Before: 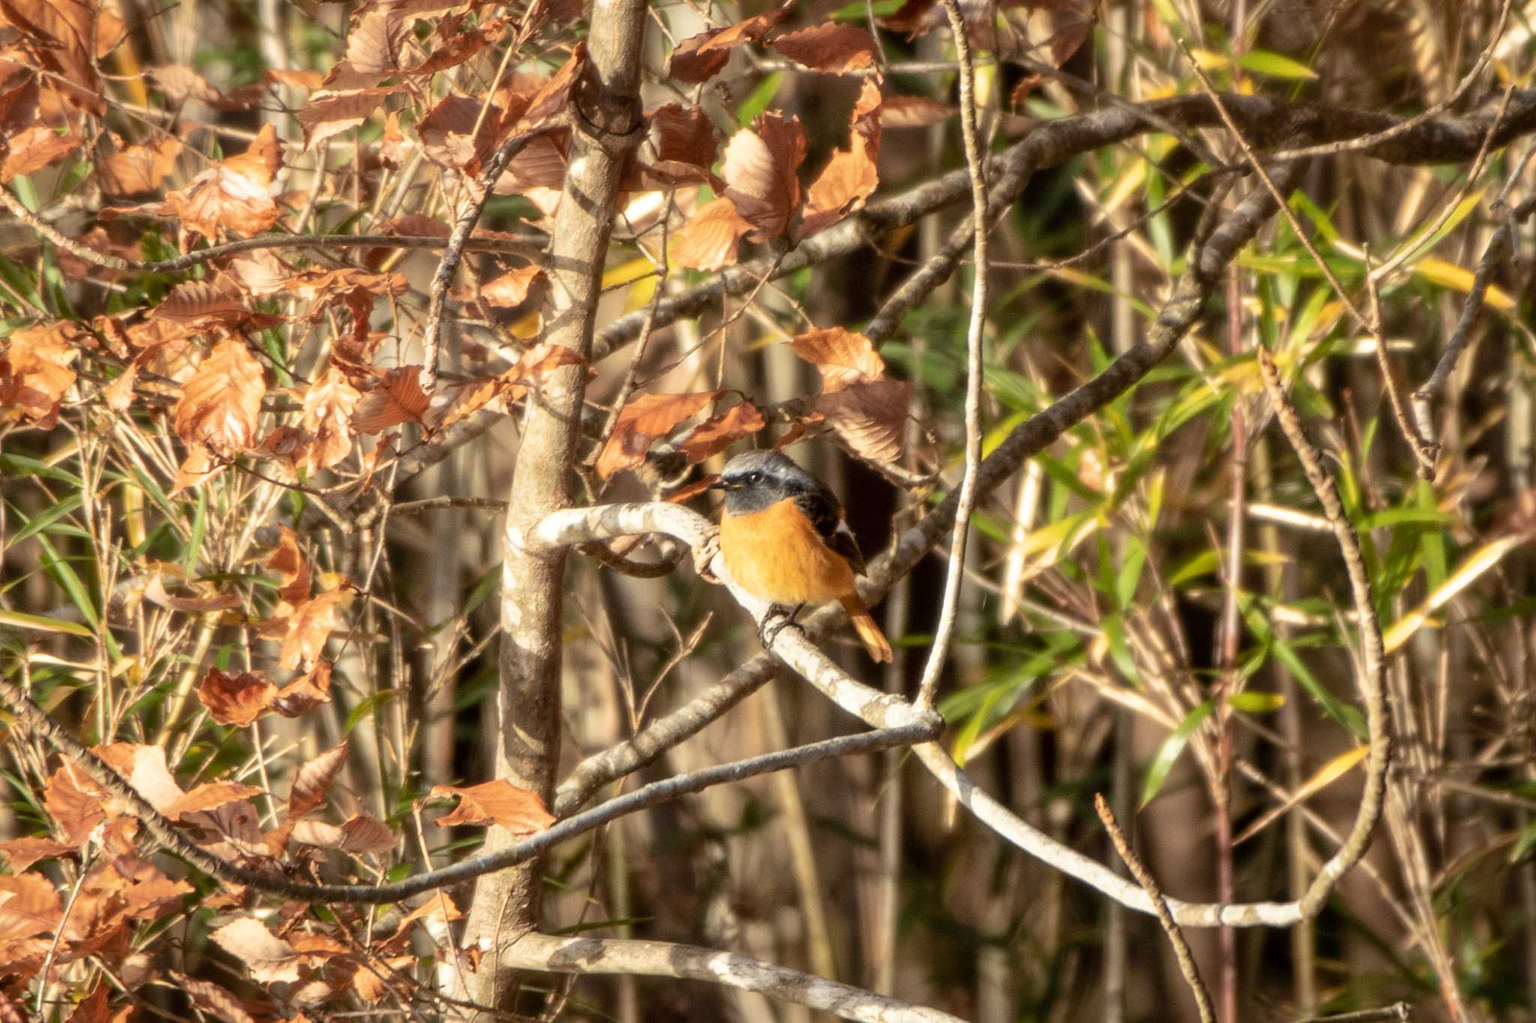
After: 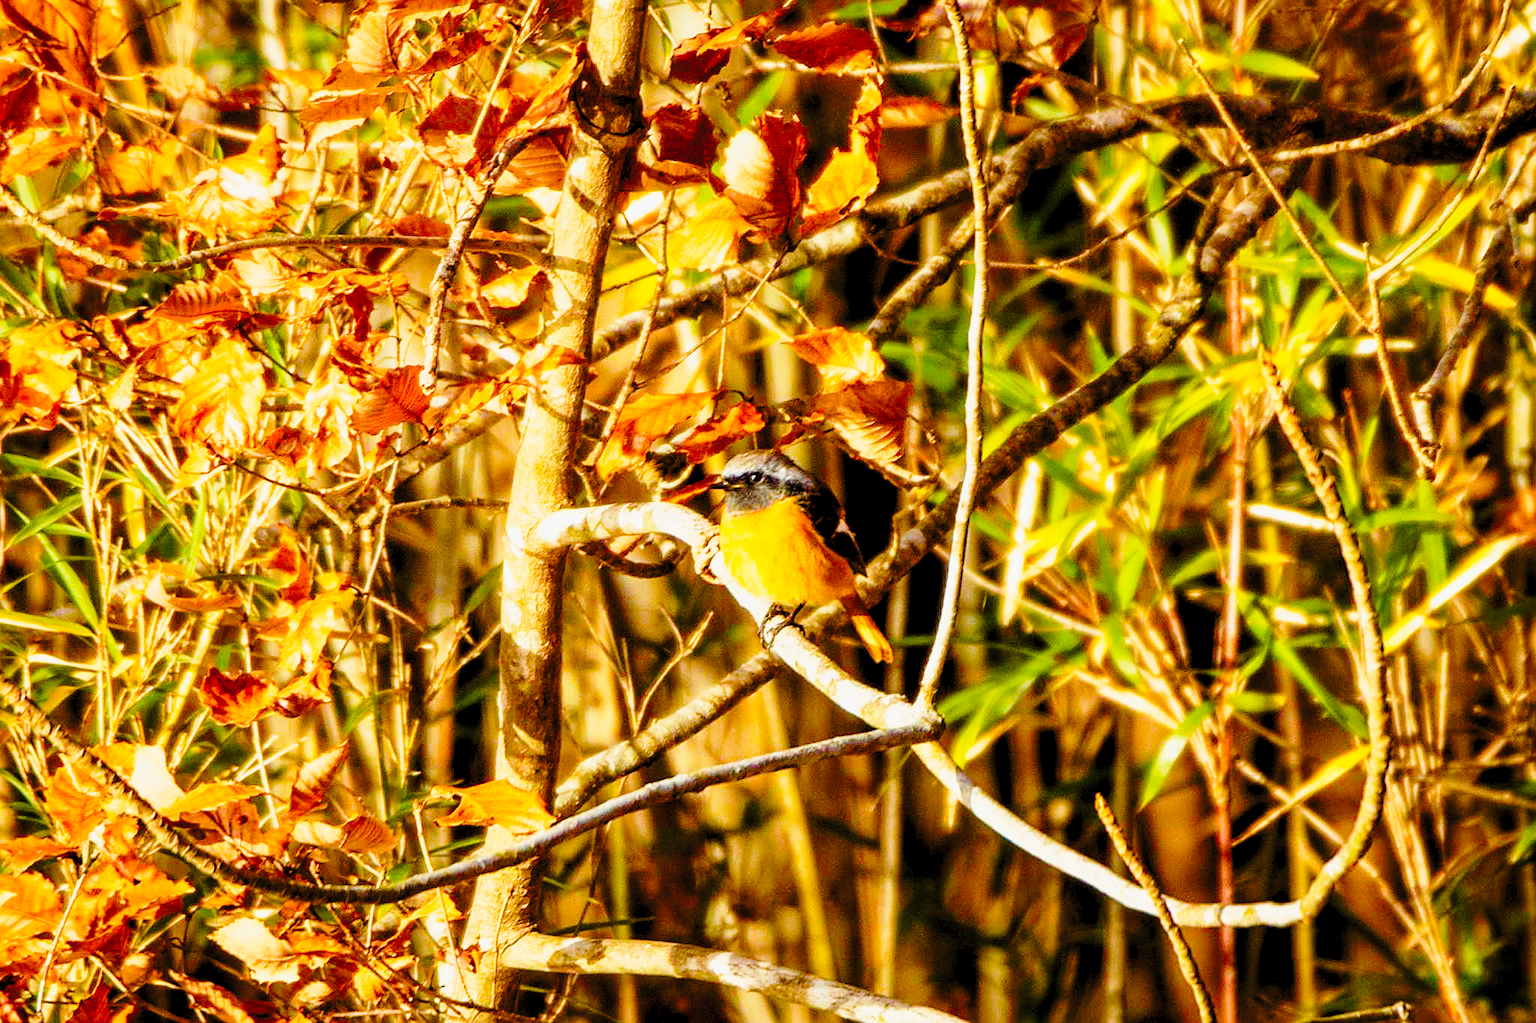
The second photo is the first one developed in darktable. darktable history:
haze removal: compatibility mode true, adaptive false
color balance rgb: linear chroma grading › global chroma 15.335%, perceptual saturation grading › global saturation 45.13%, perceptual saturation grading › highlights -50.466%, perceptual saturation grading › shadows 30.39%, global vibrance 33.584%
levels: levels [0.073, 0.497, 0.972]
contrast brightness saturation: contrast 0.093, saturation 0.266
base curve: curves: ch0 [(0, 0) (0.028, 0.03) (0.121, 0.232) (0.46, 0.748) (0.859, 0.968) (1, 1)], preserve colors none
sharpen: amount 0.563
tone curve: curves: ch0 [(0, 0.029) (0.253, 0.237) (1, 0.945)]; ch1 [(0, 0) (0.401, 0.42) (0.442, 0.47) (0.492, 0.498) (0.511, 0.523) (0.557, 0.565) (0.66, 0.683) (1, 1)]; ch2 [(0, 0) (0.394, 0.413) (0.5, 0.5) (0.578, 0.568) (1, 1)], preserve colors none
